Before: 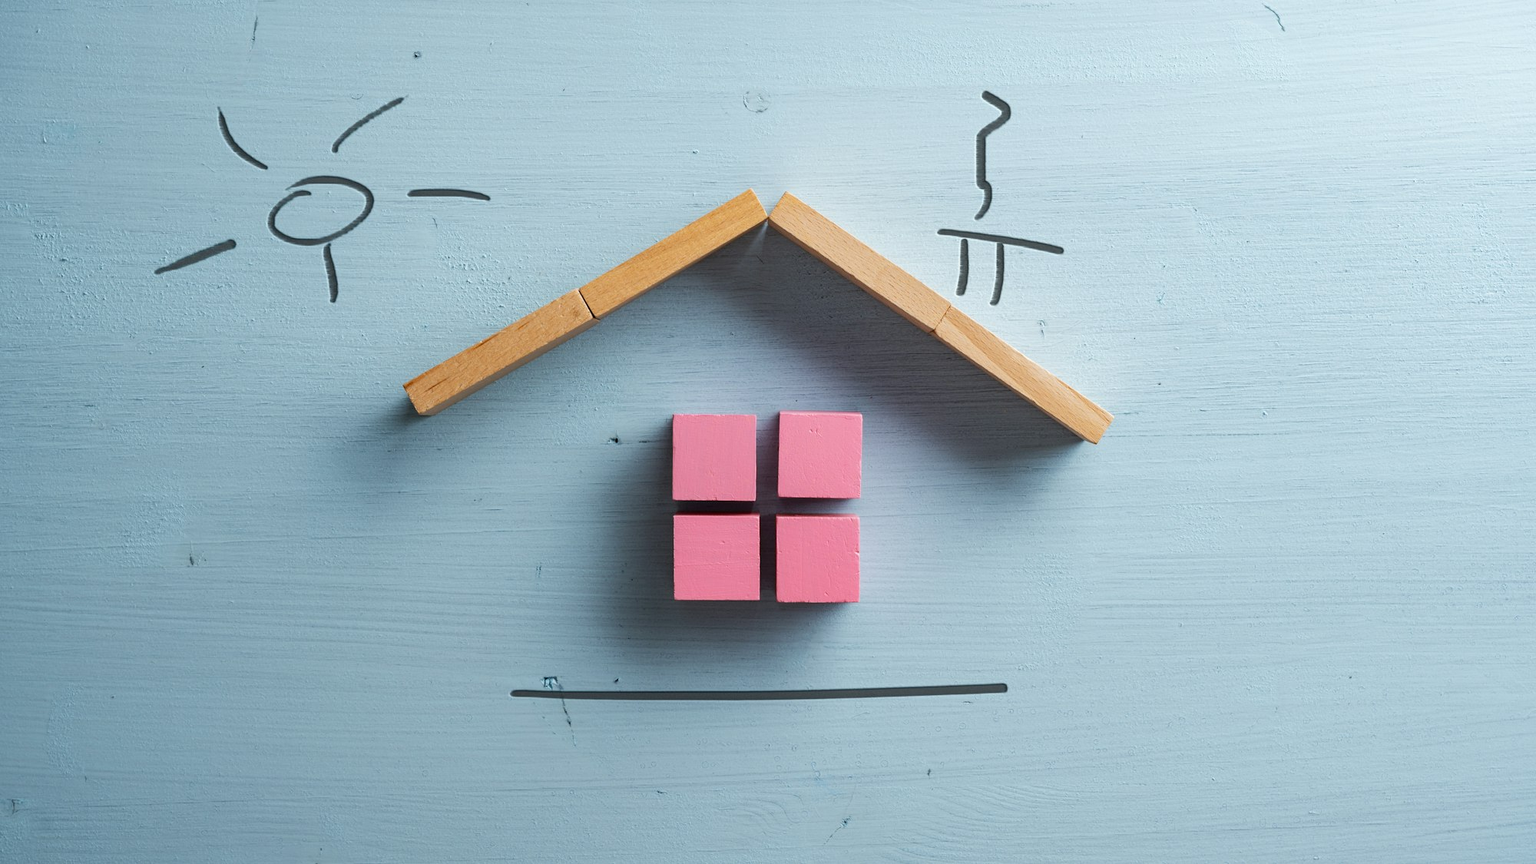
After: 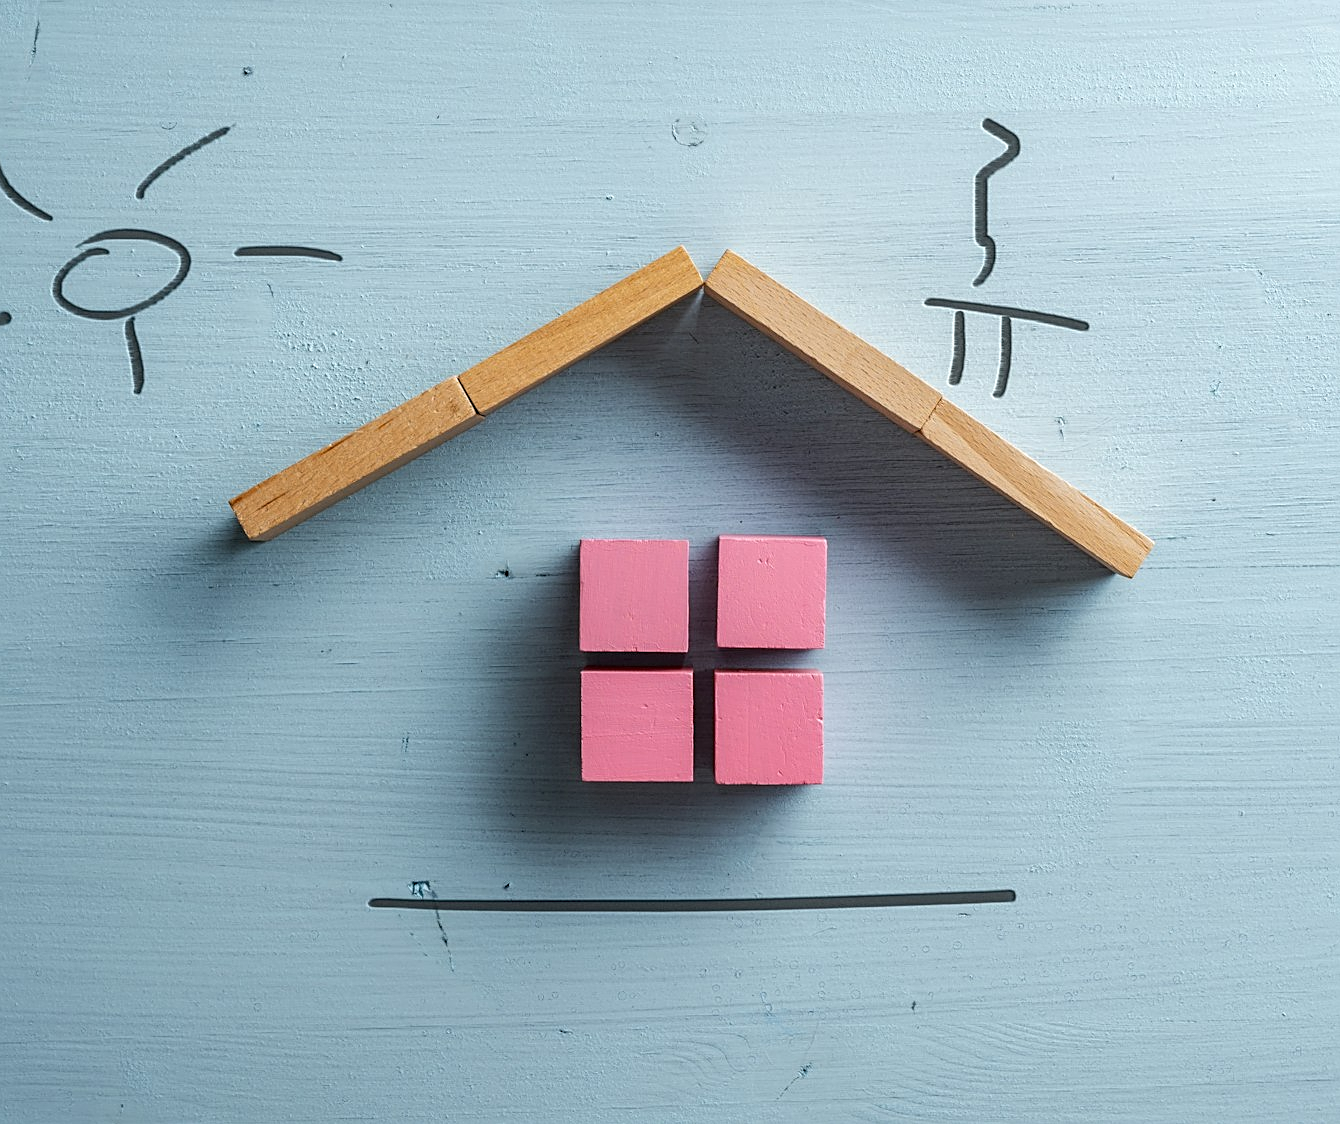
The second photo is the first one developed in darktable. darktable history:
local contrast: on, module defaults
sharpen: amount 0.493
crop and rotate: left 14.835%, right 18.124%
